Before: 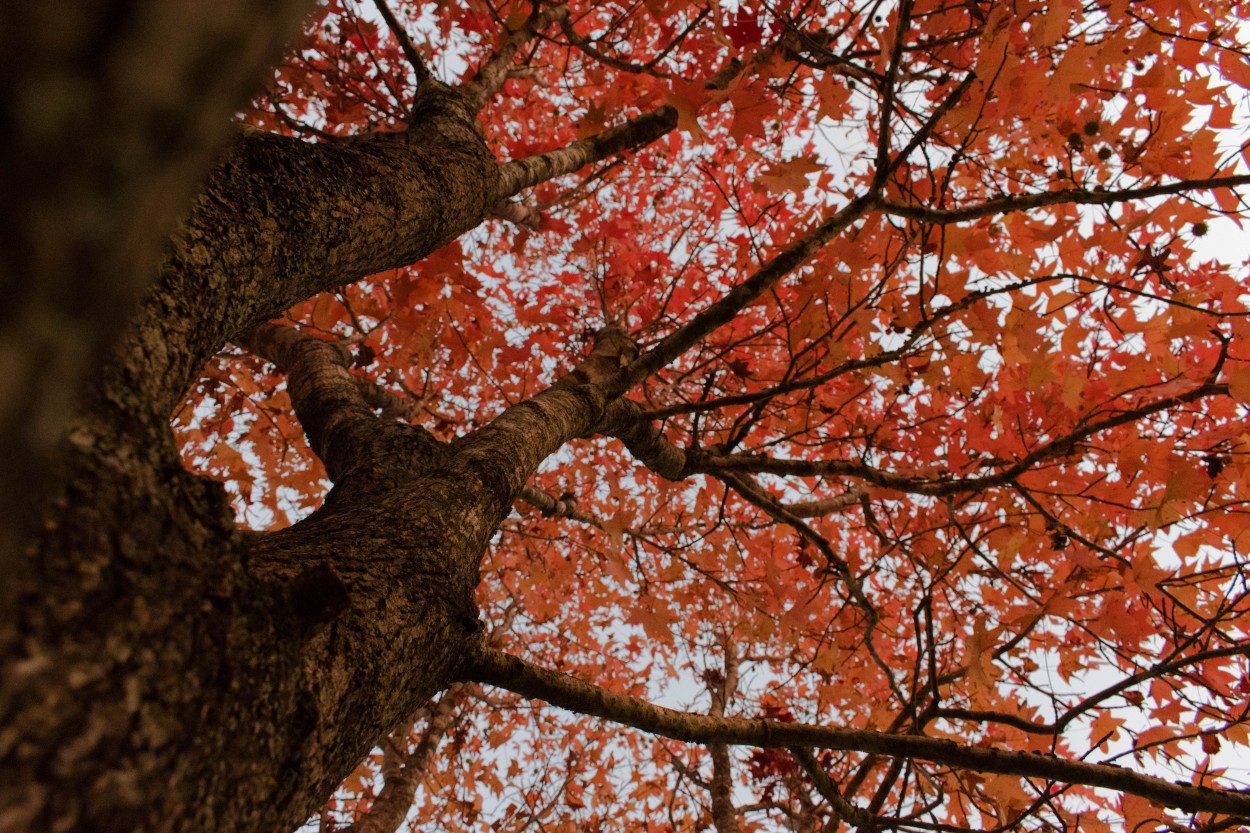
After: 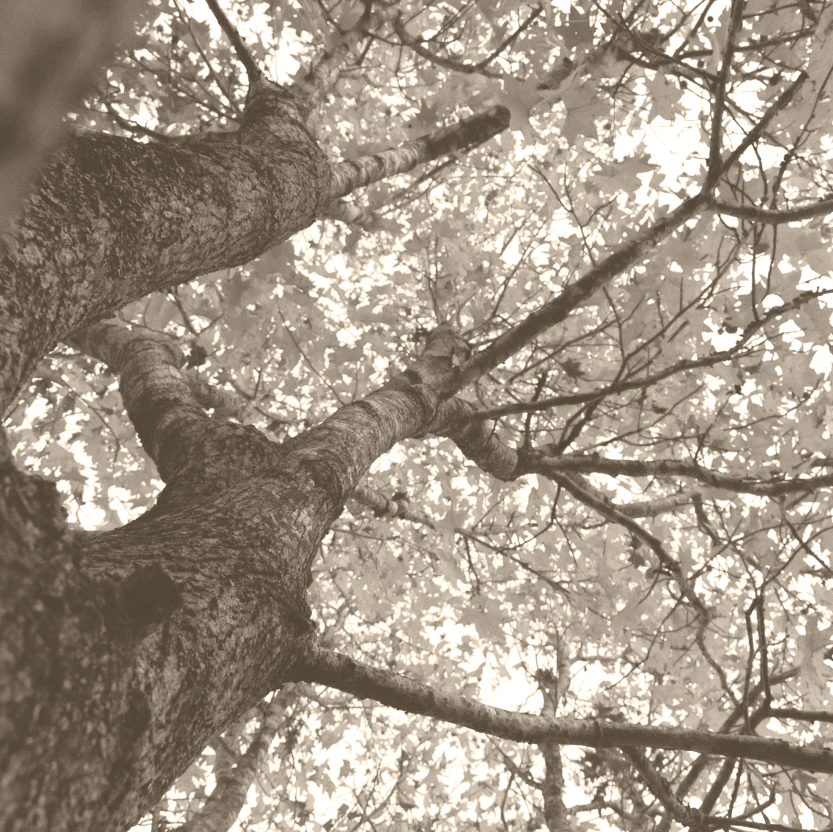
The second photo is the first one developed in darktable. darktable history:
colorize: hue 34.49°, saturation 35.33%, source mix 100%, version 1
crop and rotate: left 13.537%, right 19.796%
